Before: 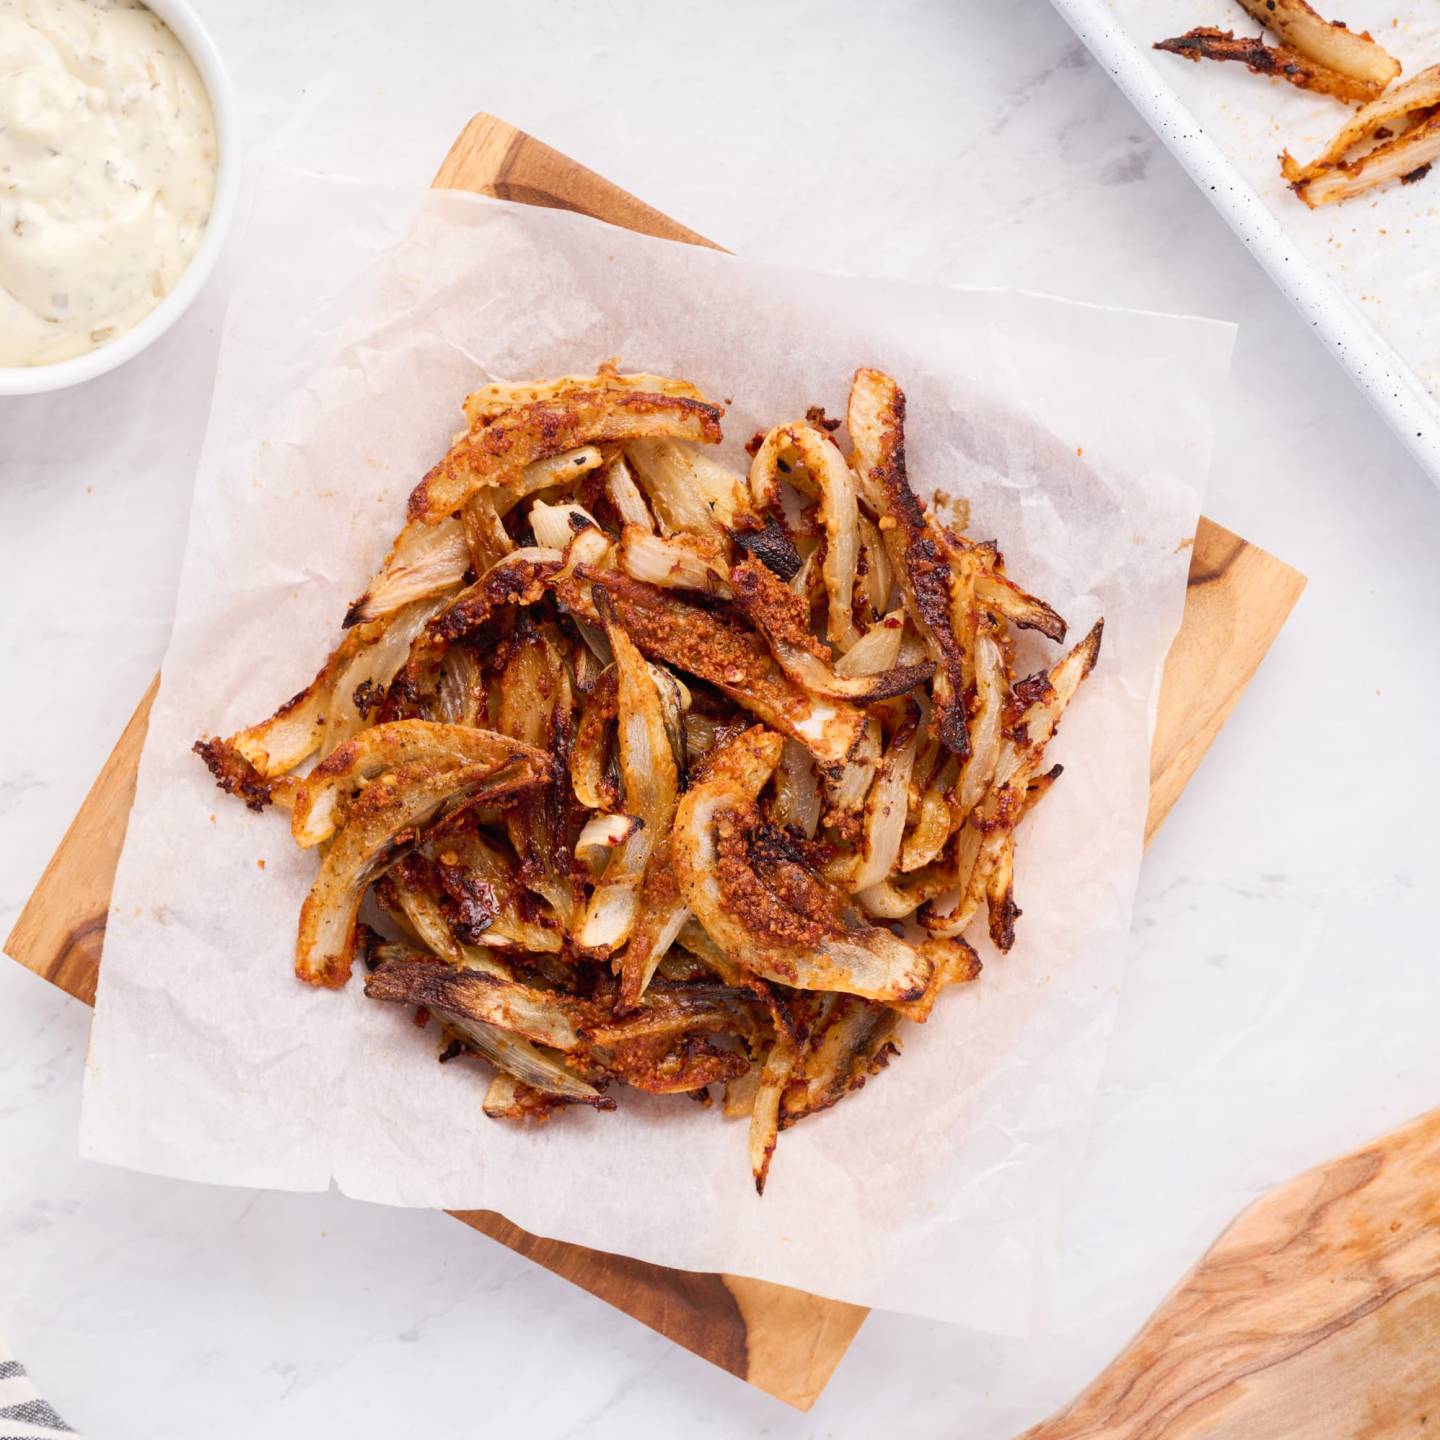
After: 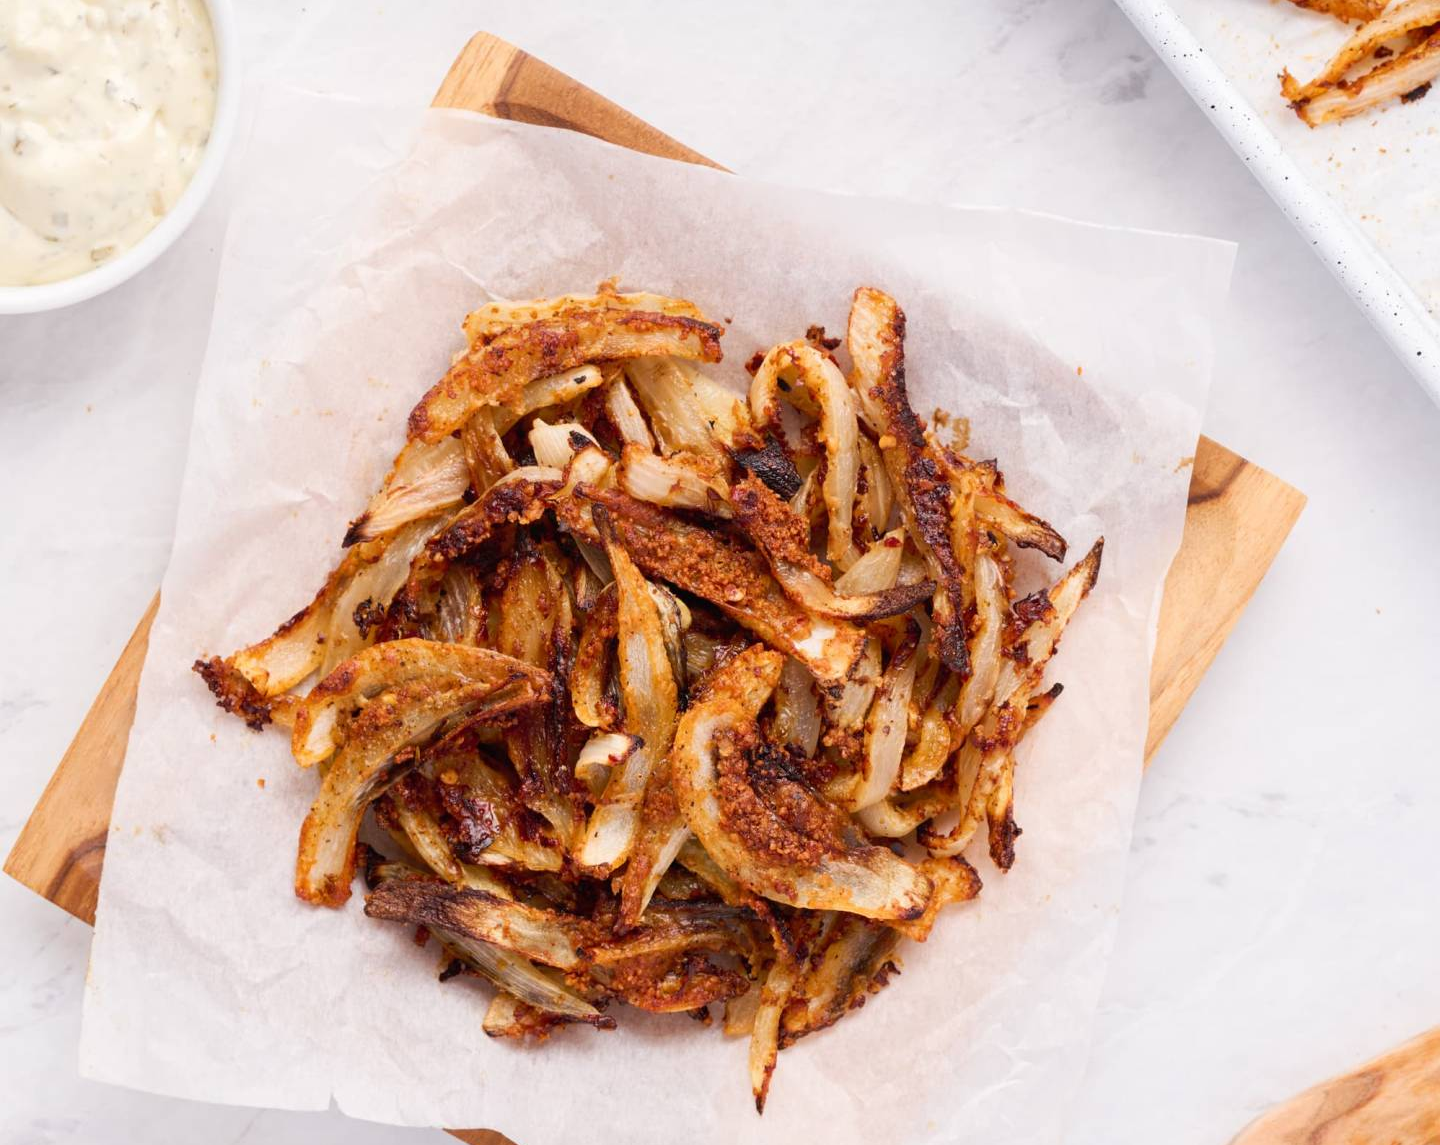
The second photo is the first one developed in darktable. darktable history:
crop and rotate: top 5.669%, bottom 14.789%
